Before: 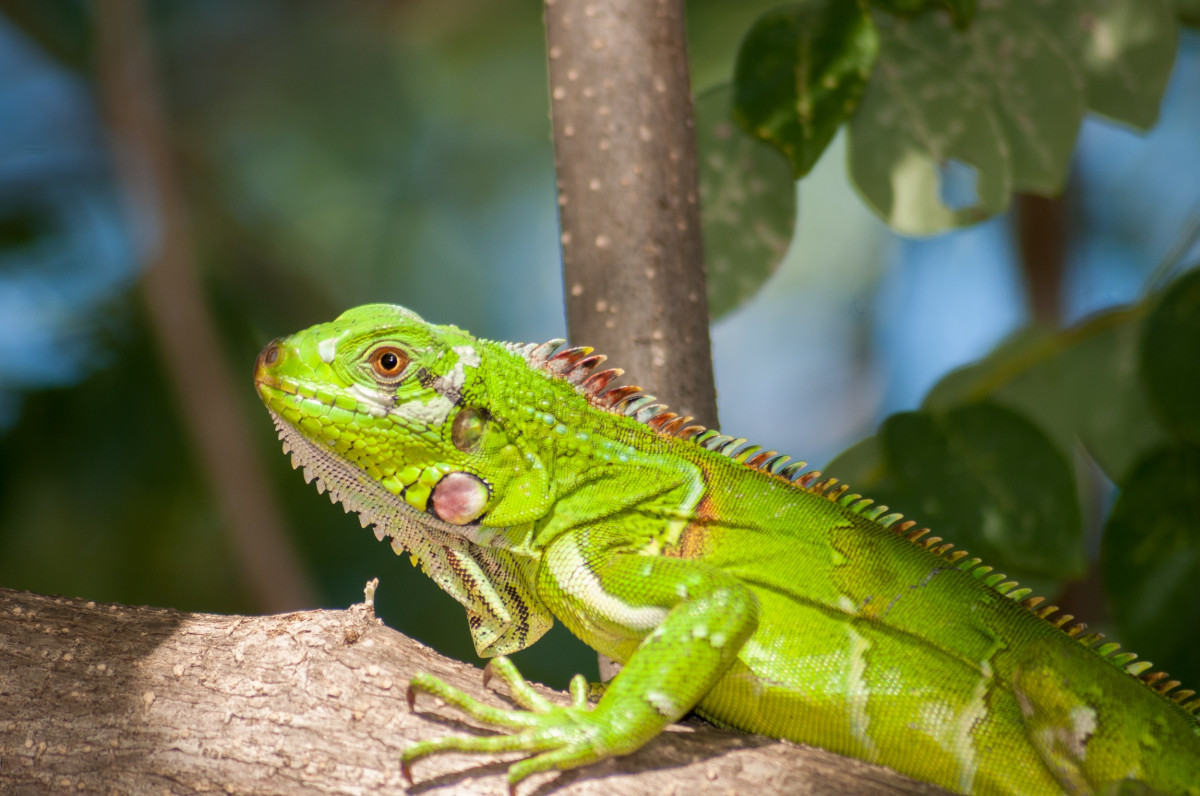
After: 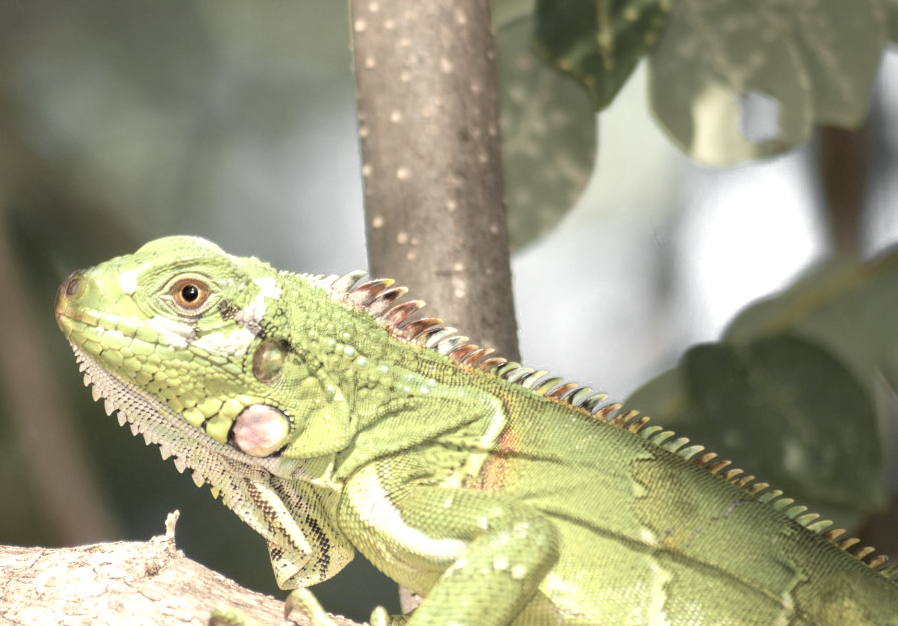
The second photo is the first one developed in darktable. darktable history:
color zones: curves: ch0 [(0, 0.613) (0.01, 0.613) (0.245, 0.448) (0.498, 0.529) (0.642, 0.665) (0.879, 0.777) (0.99, 0.613)]; ch1 [(0, 0.035) (0.121, 0.189) (0.259, 0.197) (0.415, 0.061) (0.589, 0.022) (0.732, 0.022) (0.857, 0.026) (0.991, 0.053)]
exposure: black level correction 0, exposure 1.098 EV, compensate exposure bias true, compensate highlight preservation false
crop: left 16.627%, top 8.607%, right 8.499%, bottom 12.629%
color correction: highlights a* 1.29, highlights b* 17.95
base curve: curves: ch0 [(0, 0) (0.283, 0.295) (1, 1)], preserve colors none
shadows and highlights: radius 331.26, shadows 54.07, highlights -98.73, compress 94.41%, soften with gaussian
